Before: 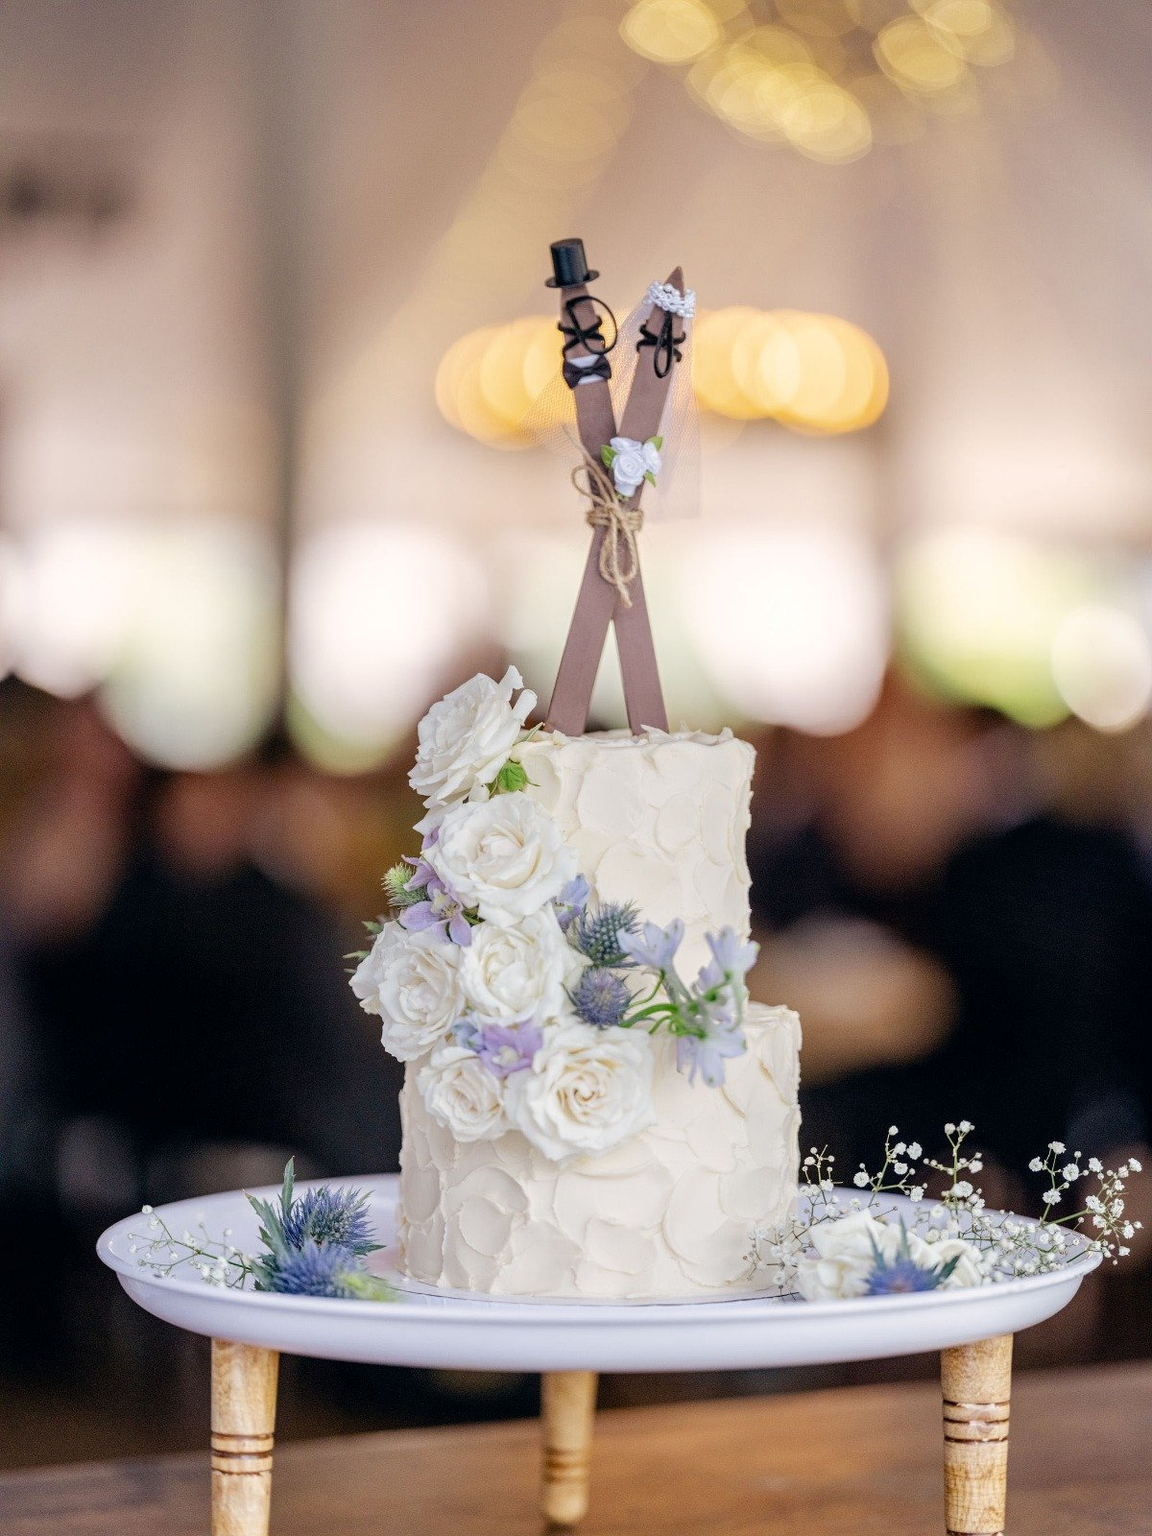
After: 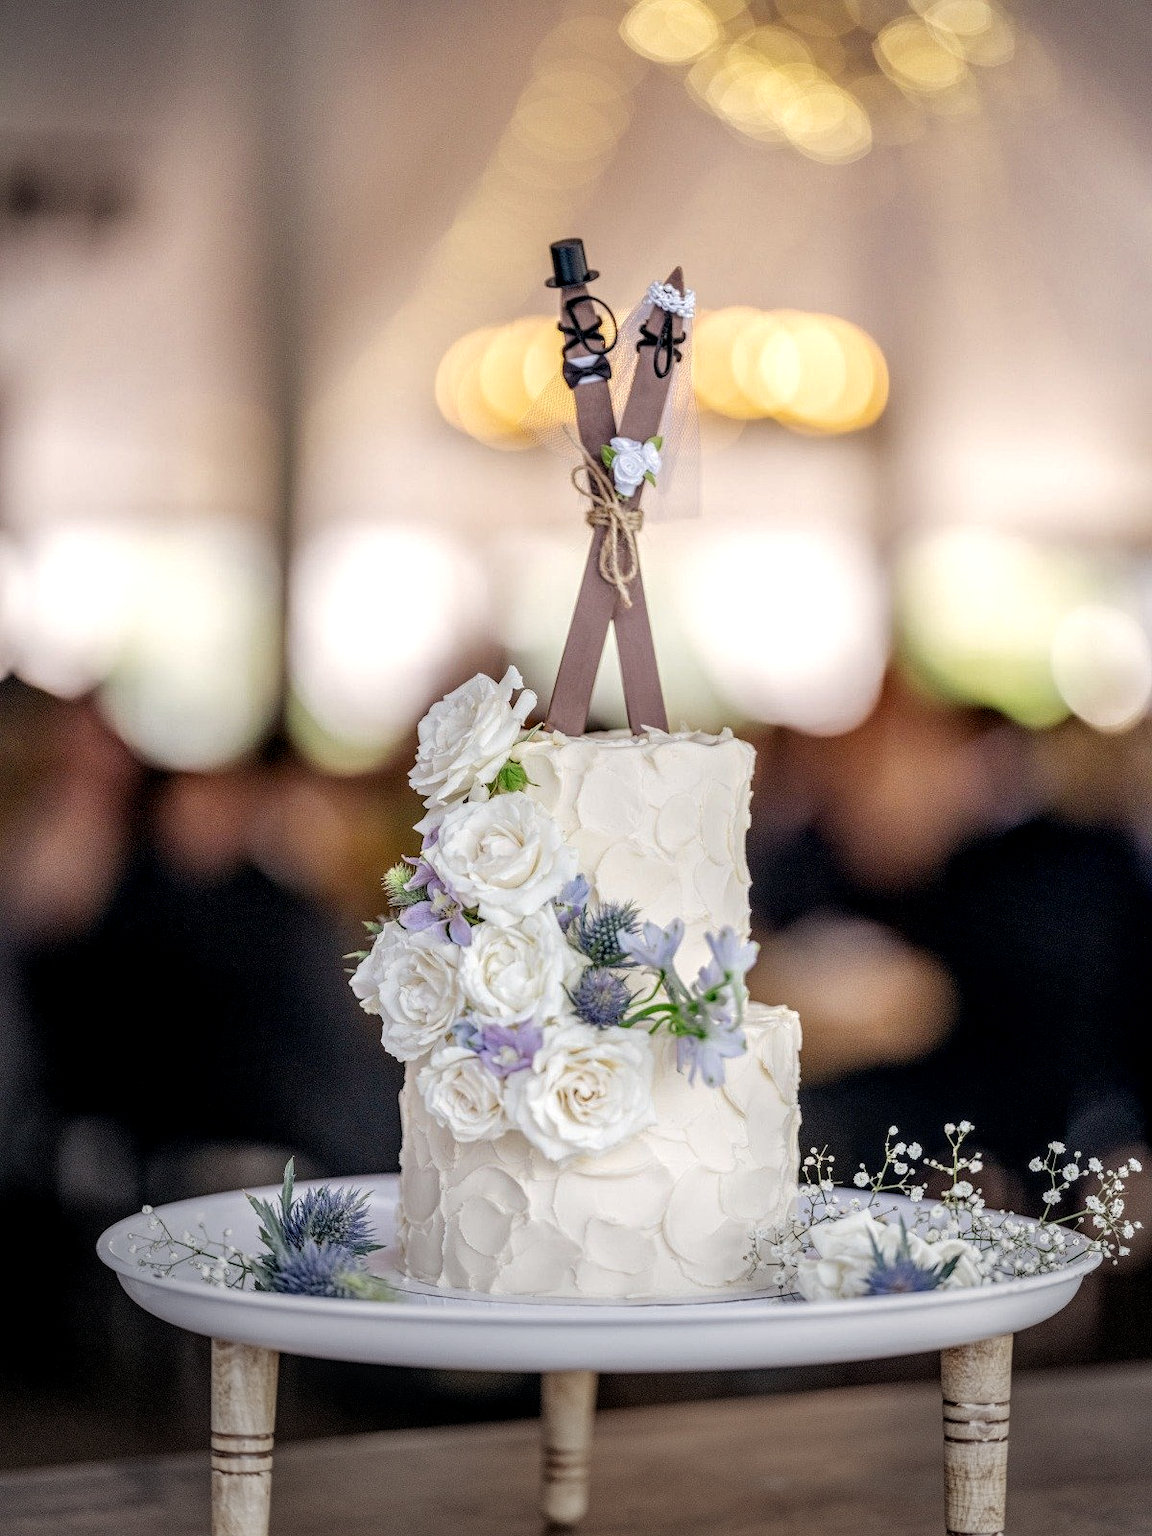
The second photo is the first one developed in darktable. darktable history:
local contrast: highlights 57%, detail 146%
vignetting: fall-off start 88.74%, fall-off radius 42.96%, center (0.218, -0.229), width/height ratio 1.158, unbound false
